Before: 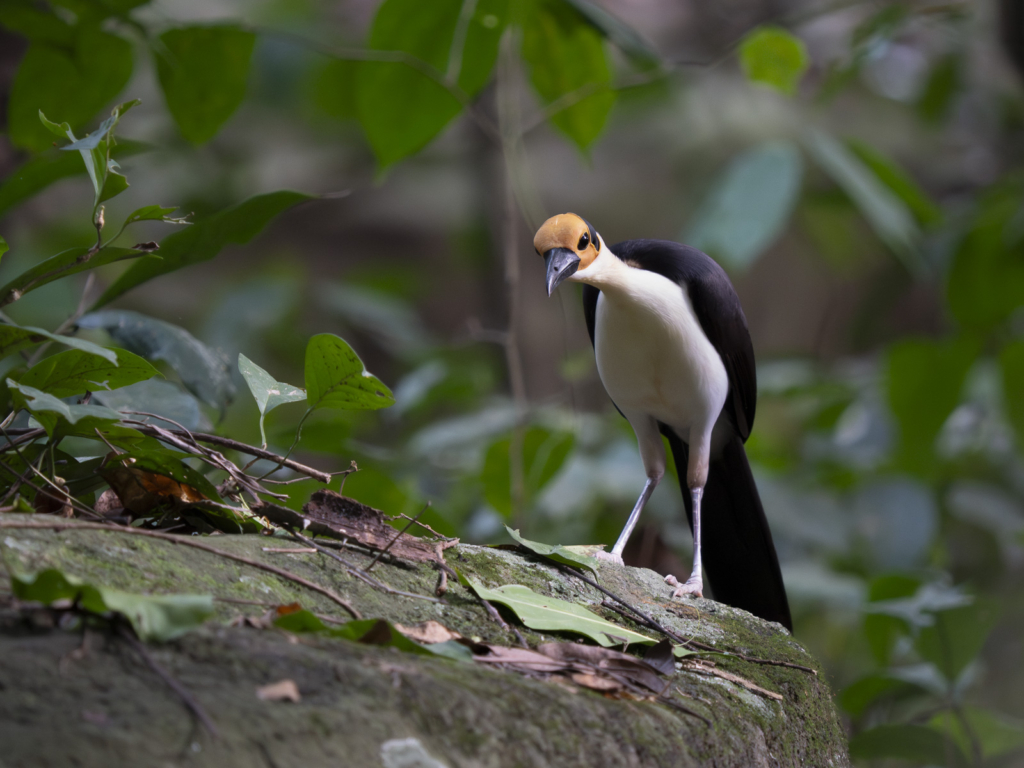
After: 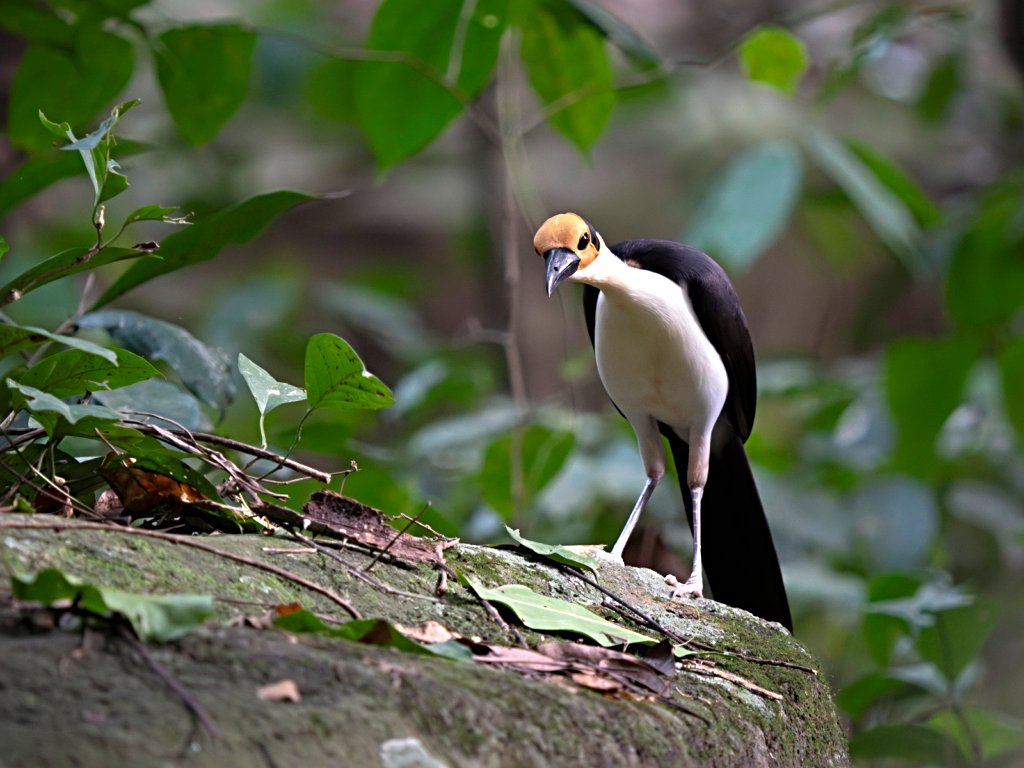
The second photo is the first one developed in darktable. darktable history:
exposure: black level correction 0, exposure 0.5 EV, compensate highlight preservation false
sharpen: radius 3.948
